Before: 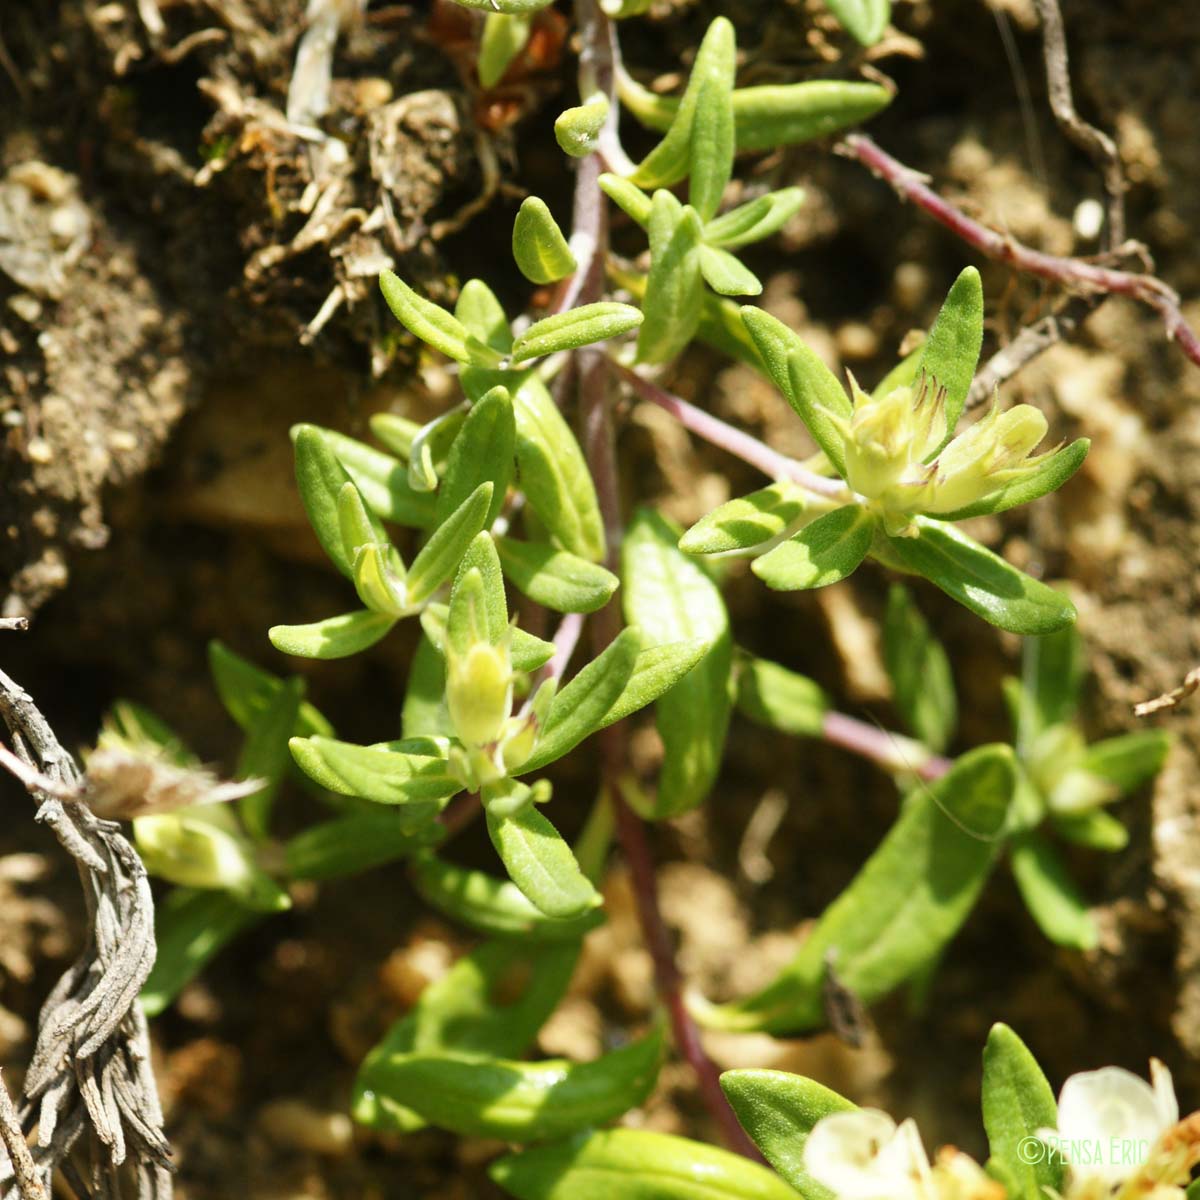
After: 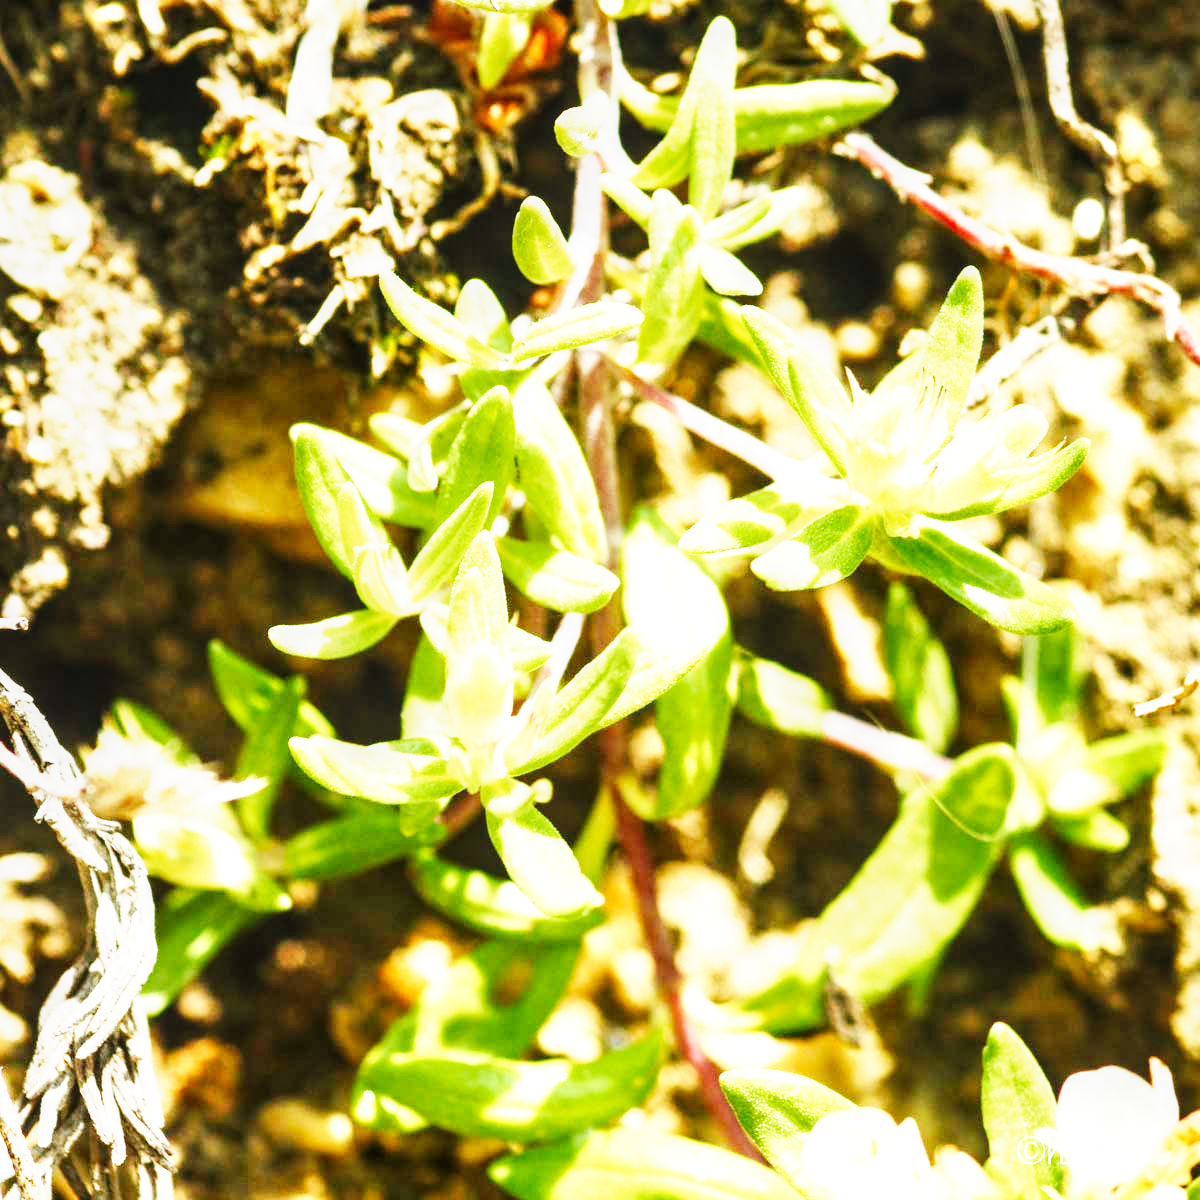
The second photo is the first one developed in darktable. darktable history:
local contrast: on, module defaults
base curve: curves: ch0 [(0, 0) (0.007, 0.004) (0.027, 0.03) (0.046, 0.07) (0.207, 0.54) (0.442, 0.872) (0.673, 0.972) (1, 1)], preserve colors none
exposure: black level correction 0, exposure 1.099 EV, compensate highlight preservation false
